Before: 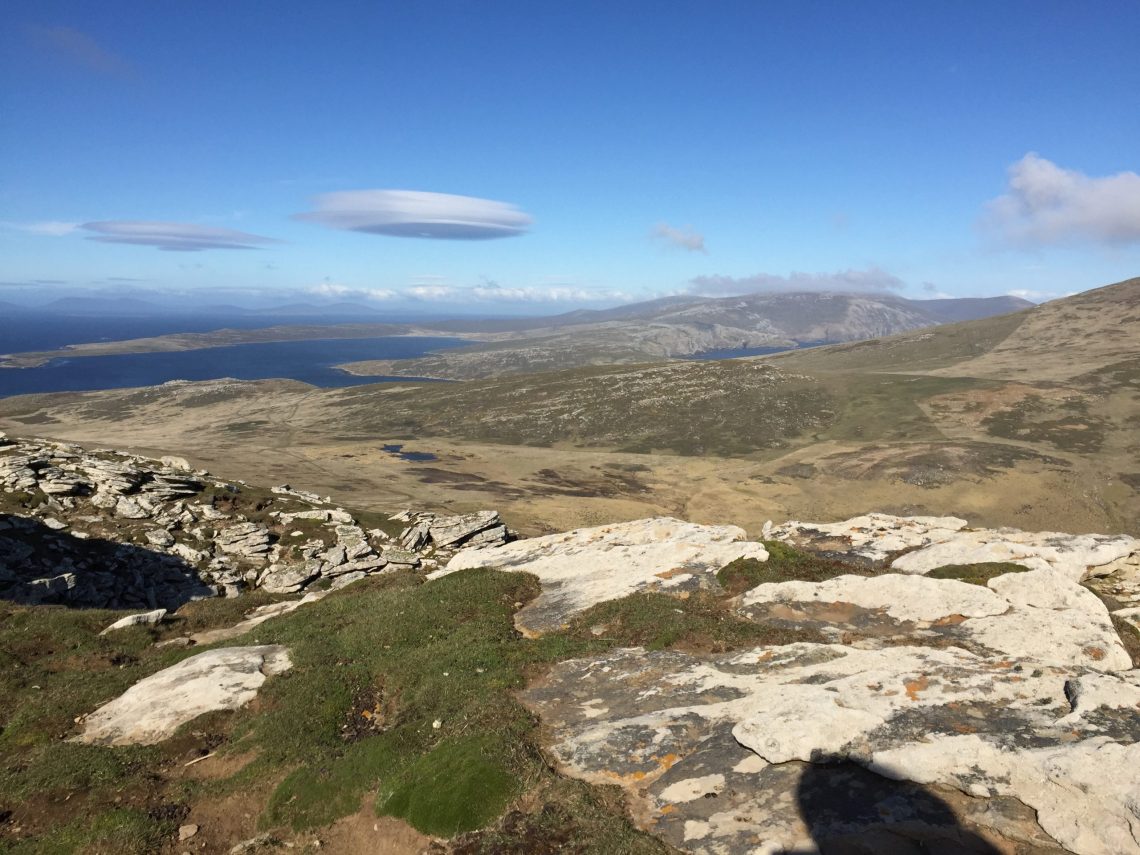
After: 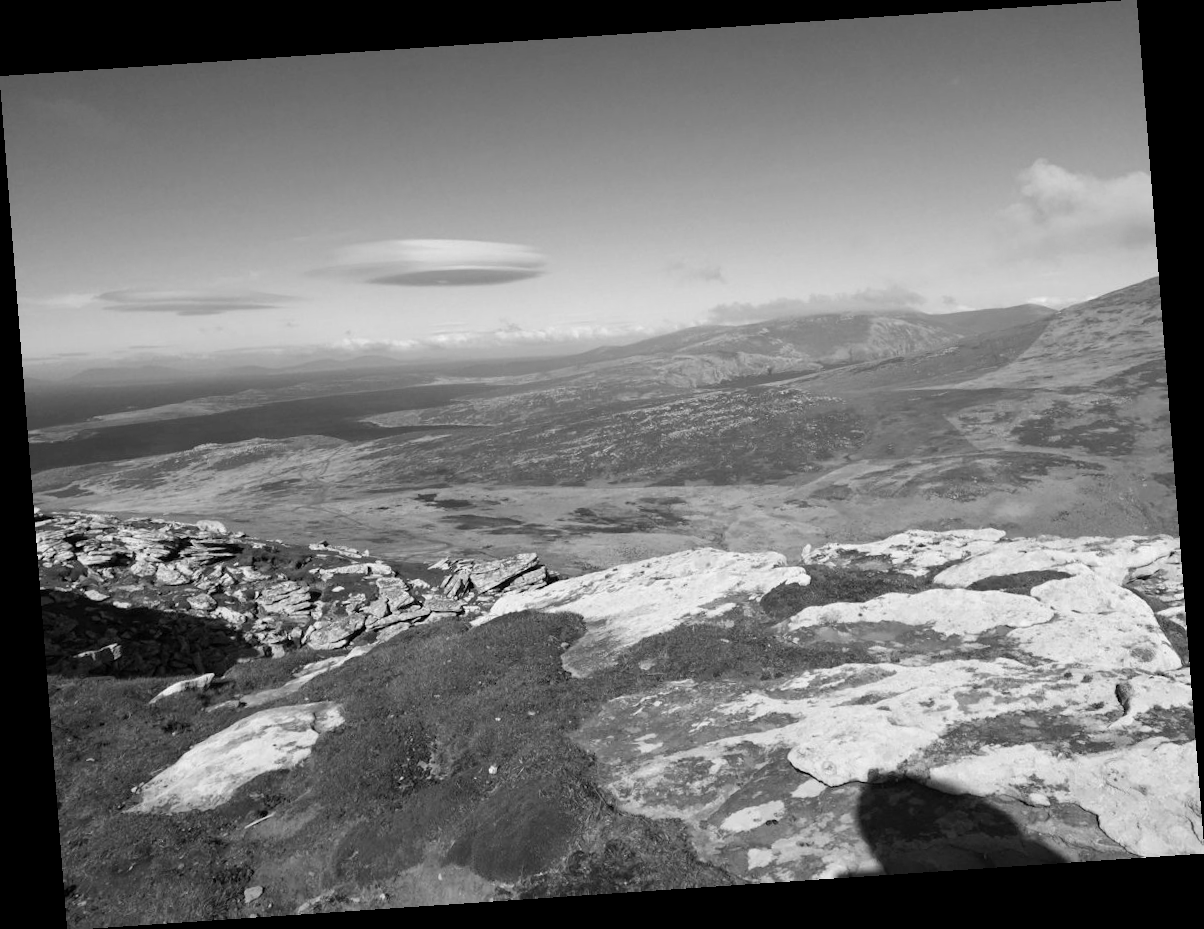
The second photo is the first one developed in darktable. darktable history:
rotate and perspective: rotation -4.2°, shear 0.006, automatic cropping off
color balance rgb: perceptual saturation grading › global saturation 35%, perceptual saturation grading › highlights -30%, perceptual saturation grading › shadows 35%, perceptual brilliance grading › global brilliance 3%, perceptual brilliance grading › highlights -3%, perceptual brilliance grading › shadows 3%
color zones: curves: ch1 [(0, -0.014) (0.143, -0.013) (0.286, -0.013) (0.429, -0.016) (0.571, -0.019) (0.714, -0.015) (0.857, 0.002) (1, -0.014)]
